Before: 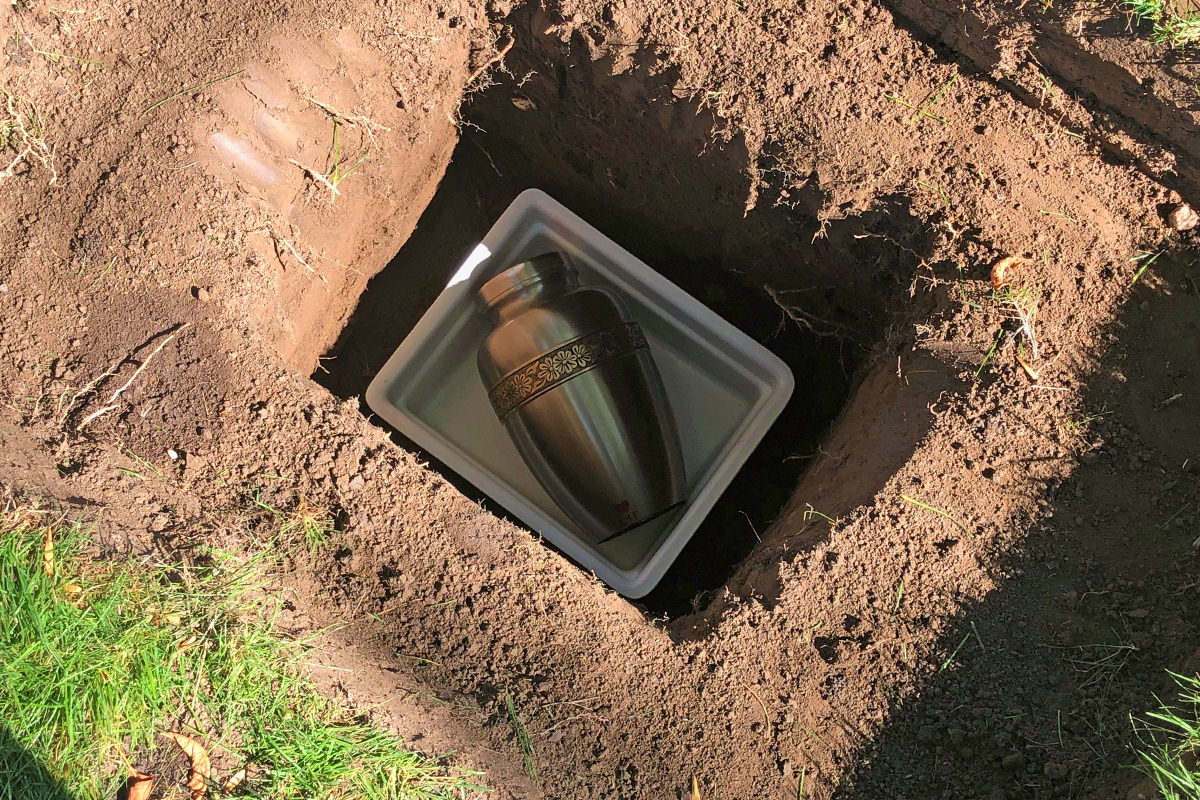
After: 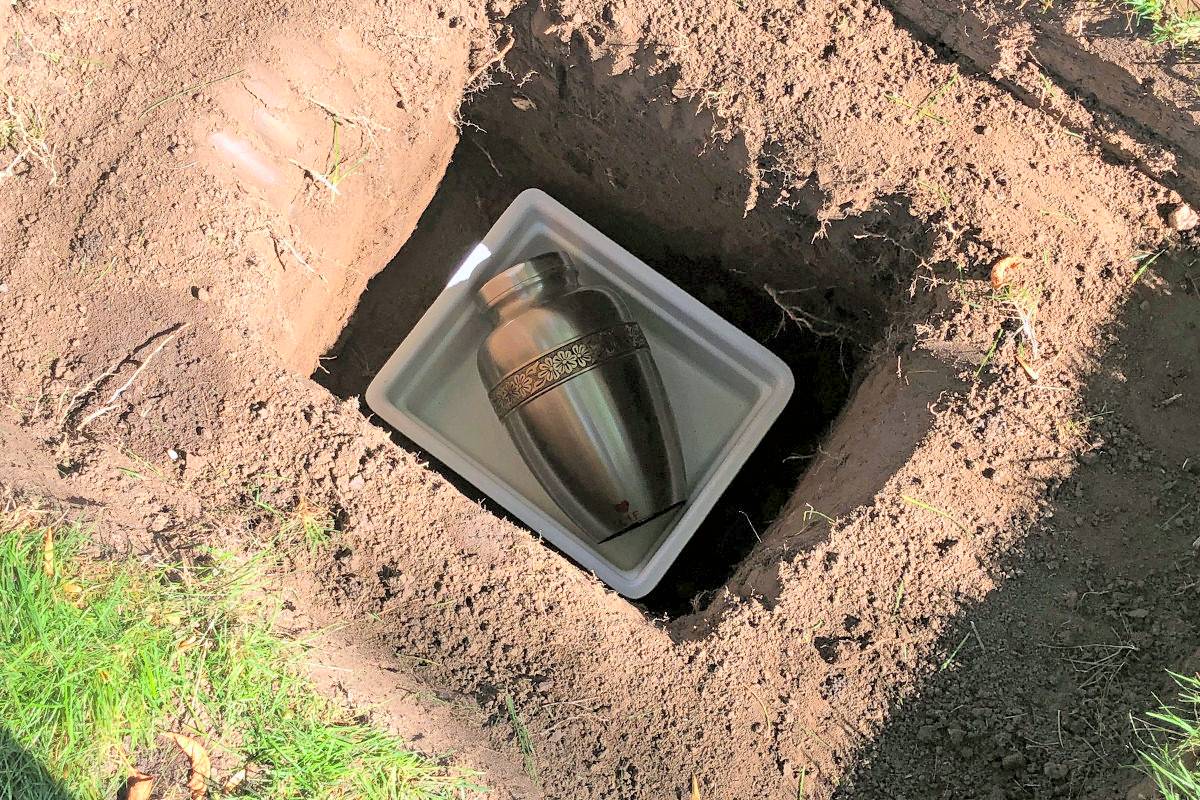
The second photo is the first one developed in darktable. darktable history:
white balance: red 0.976, blue 1.04
global tonemap: drago (0.7, 100)
